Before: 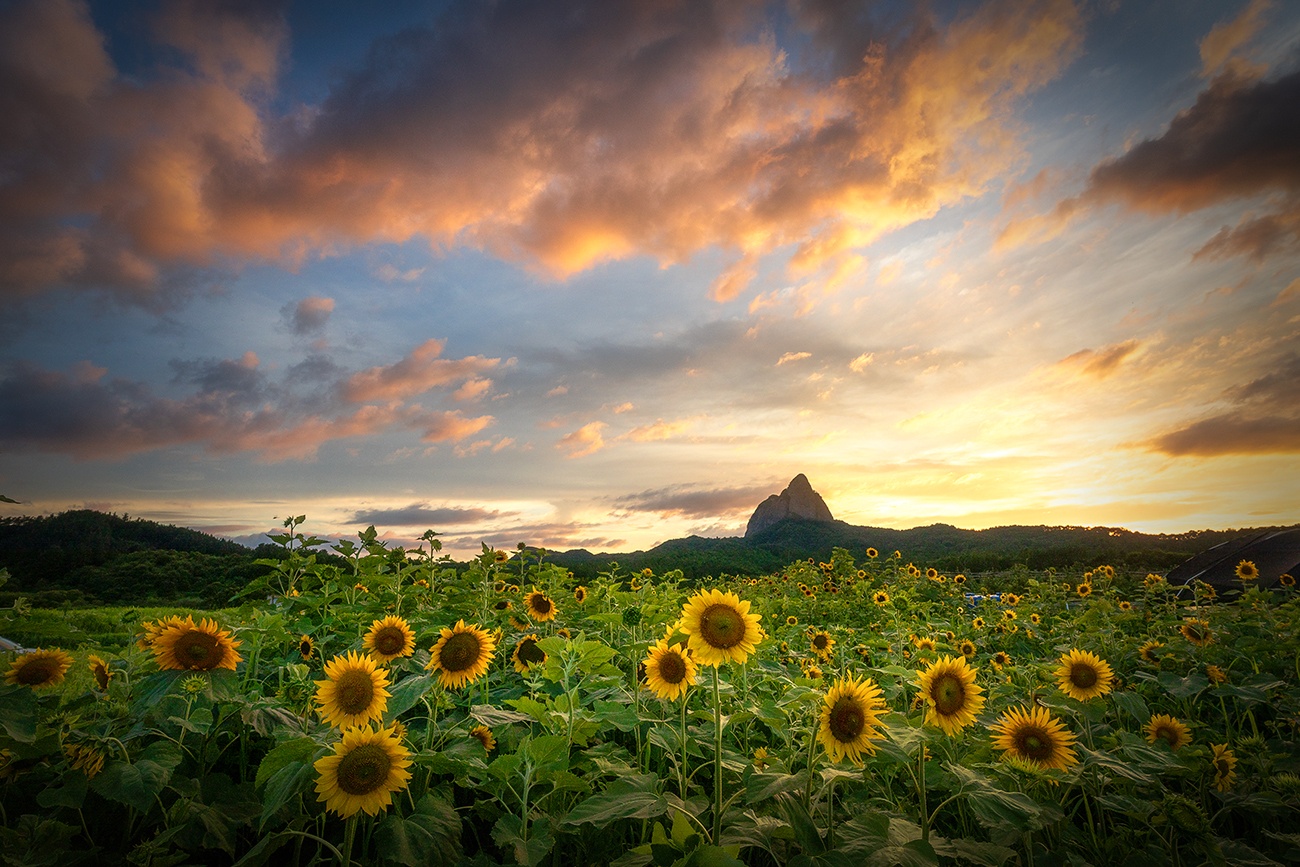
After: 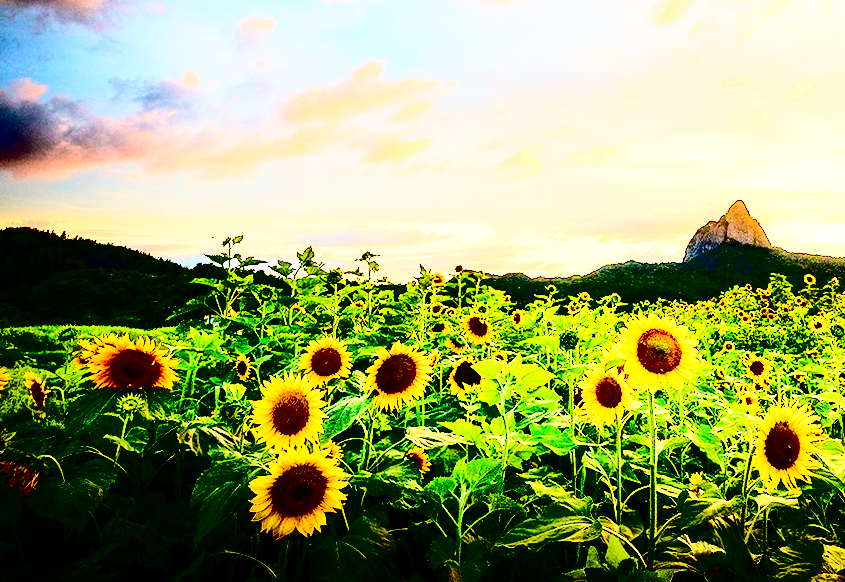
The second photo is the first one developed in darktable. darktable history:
tone equalizer: -7 EV 0.155 EV, -6 EV 0.632 EV, -5 EV 1.14 EV, -4 EV 1.34 EV, -3 EV 1.18 EV, -2 EV 0.6 EV, -1 EV 0.161 EV, edges refinement/feathering 500, mask exposure compensation -1.57 EV, preserve details no
crop and rotate: angle -0.678°, left 3.894%, top 31.611%, right 29.929%
base curve: curves: ch0 [(0, 0) (0.036, 0.037) (0.121, 0.228) (0.46, 0.76) (0.859, 0.983) (1, 1)], preserve colors none
color balance rgb: highlights gain › chroma 2.021%, highlights gain › hue 71.8°, perceptual saturation grading › global saturation 20%, perceptual saturation grading › highlights -50.308%, perceptual saturation grading › shadows 30.377%, global vibrance 20%
contrast brightness saturation: contrast 0.776, brightness -0.987, saturation 0.984
